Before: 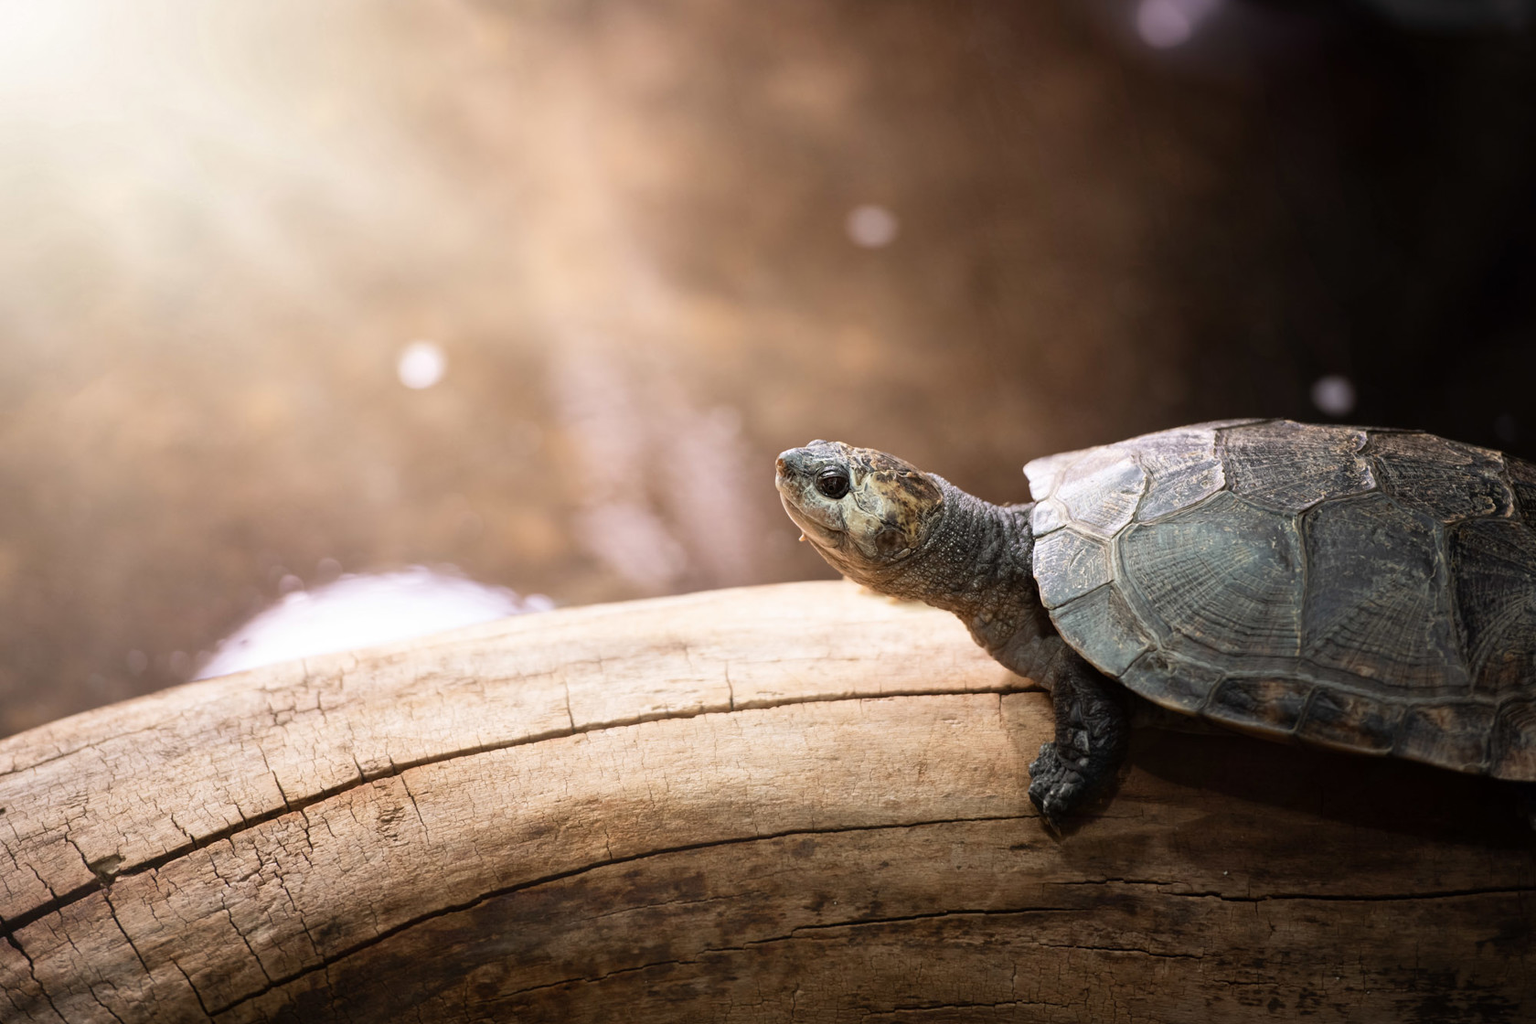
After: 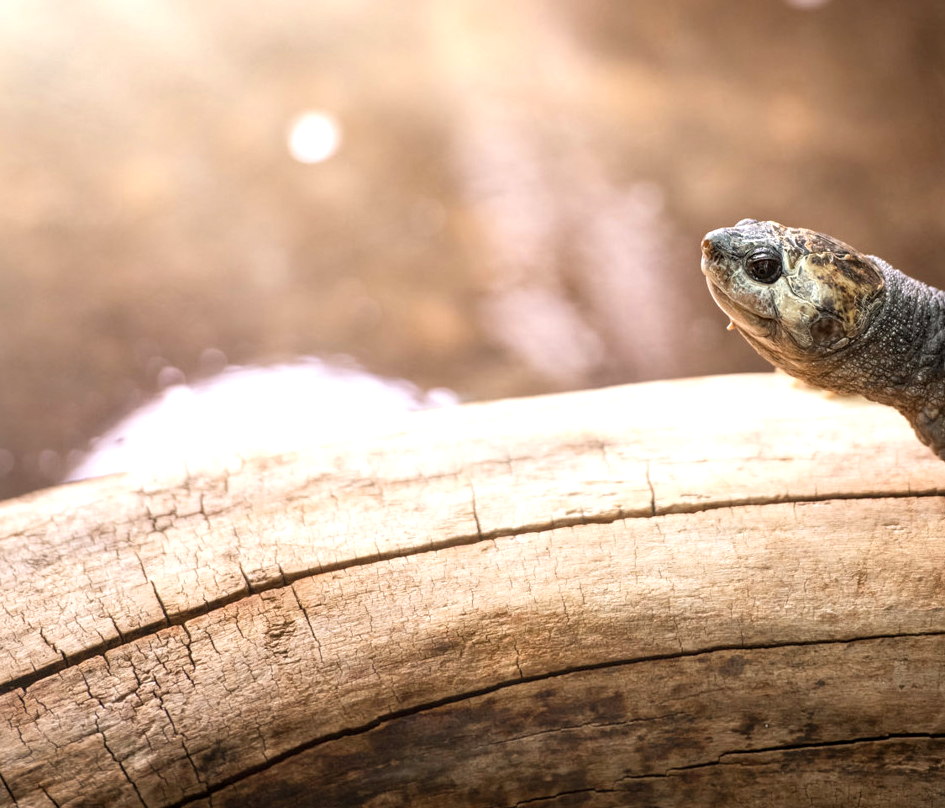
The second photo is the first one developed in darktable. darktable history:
local contrast: on, module defaults
crop: left 8.777%, top 23.432%, right 34.916%, bottom 4.389%
color balance rgb: perceptual saturation grading › global saturation 0.261%, perceptual saturation grading › mid-tones 10.961%, perceptual brilliance grading › global brilliance 17.197%, global vibrance 0.915%, saturation formula JzAzBz (2021)
